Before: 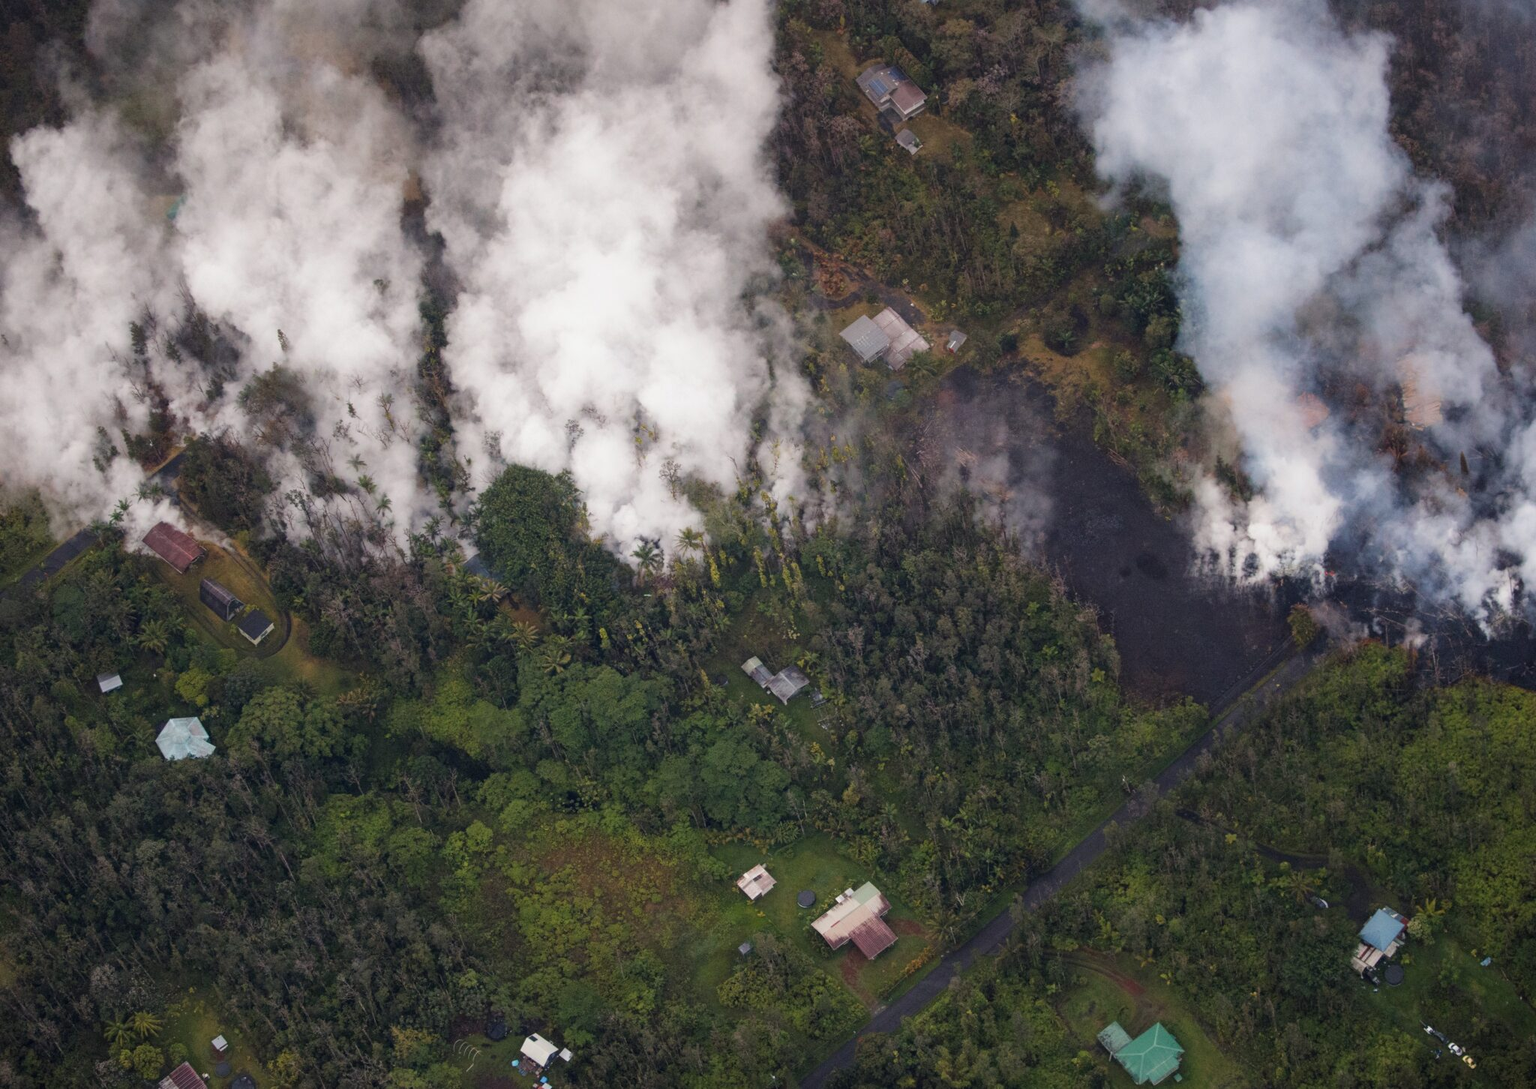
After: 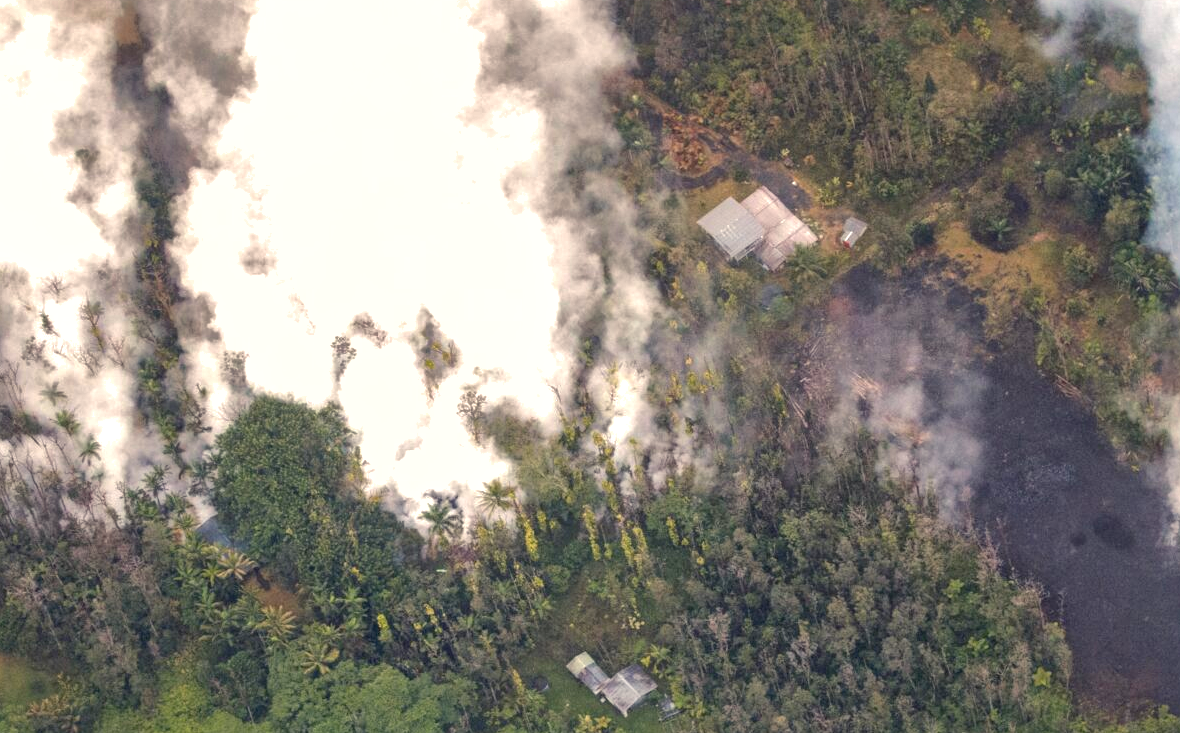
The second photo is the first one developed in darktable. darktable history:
exposure: exposure 1 EV, compensate highlight preservation false
crop: left 20.639%, top 15.388%, right 21.742%, bottom 34.126%
color balance rgb: highlights gain › chroma 3.093%, highlights gain › hue 78.52°, perceptual saturation grading › global saturation 0.328%, perceptual brilliance grading › global brilliance 1.183%, perceptual brilliance grading › highlights -3.996%
local contrast: on, module defaults
shadows and highlights: on, module defaults
